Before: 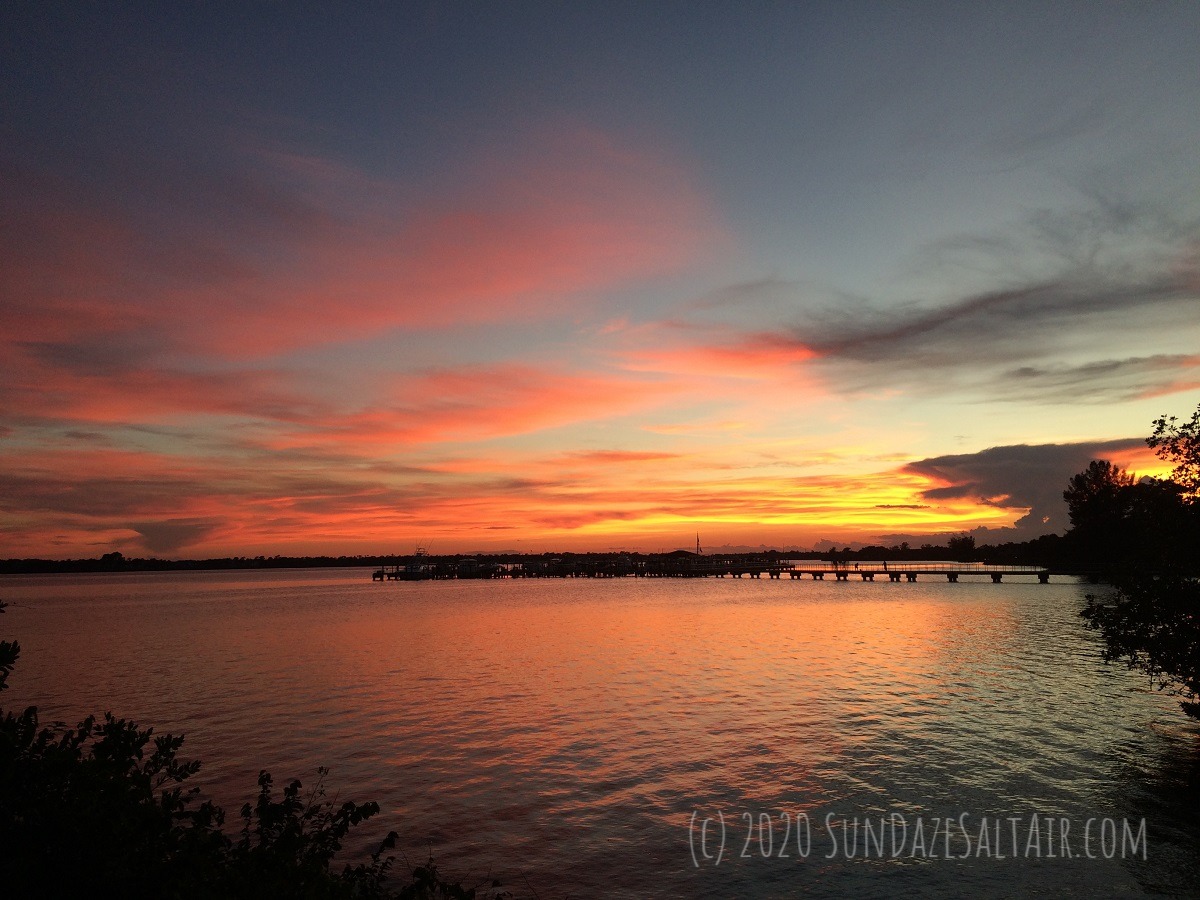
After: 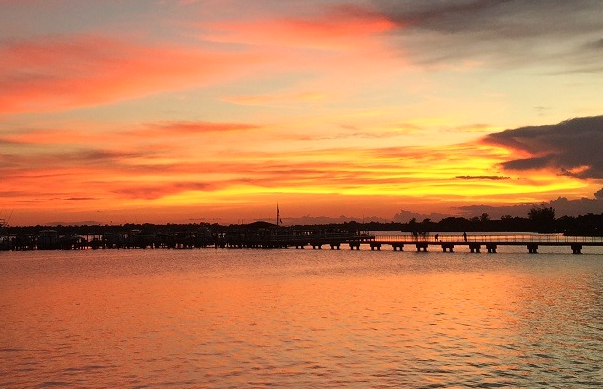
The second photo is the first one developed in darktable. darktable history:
crop: left 35.03%, top 36.625%, right 14.663%, bottom 20.057%
color correction: highlights a* 3.84, highlights b* 5.07
